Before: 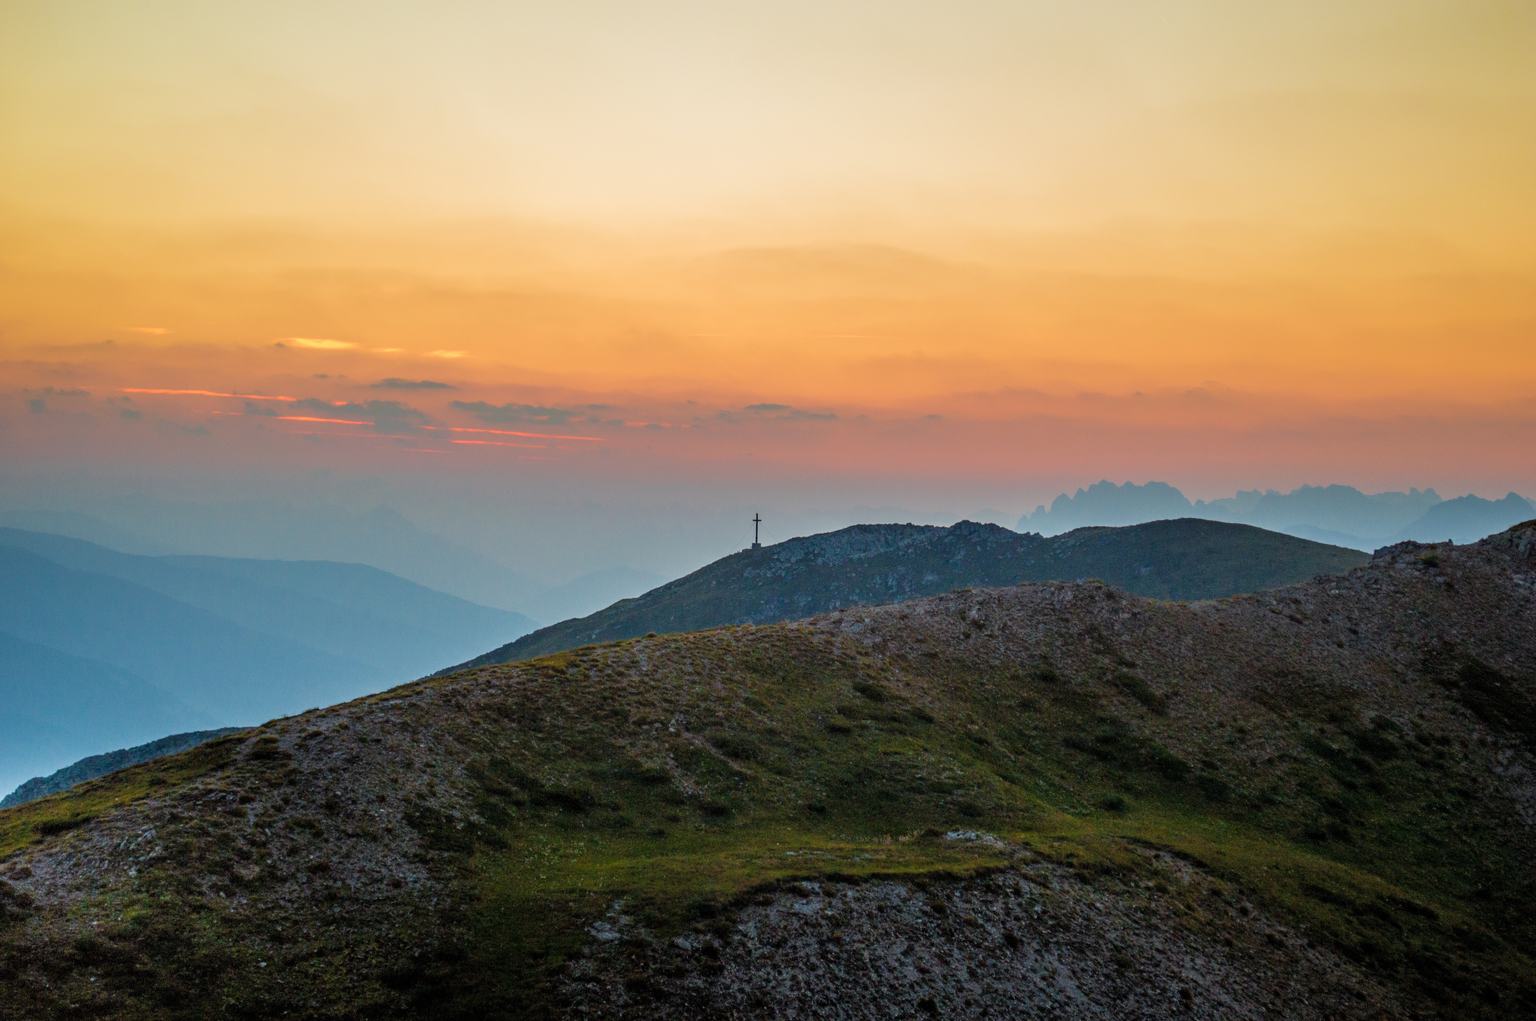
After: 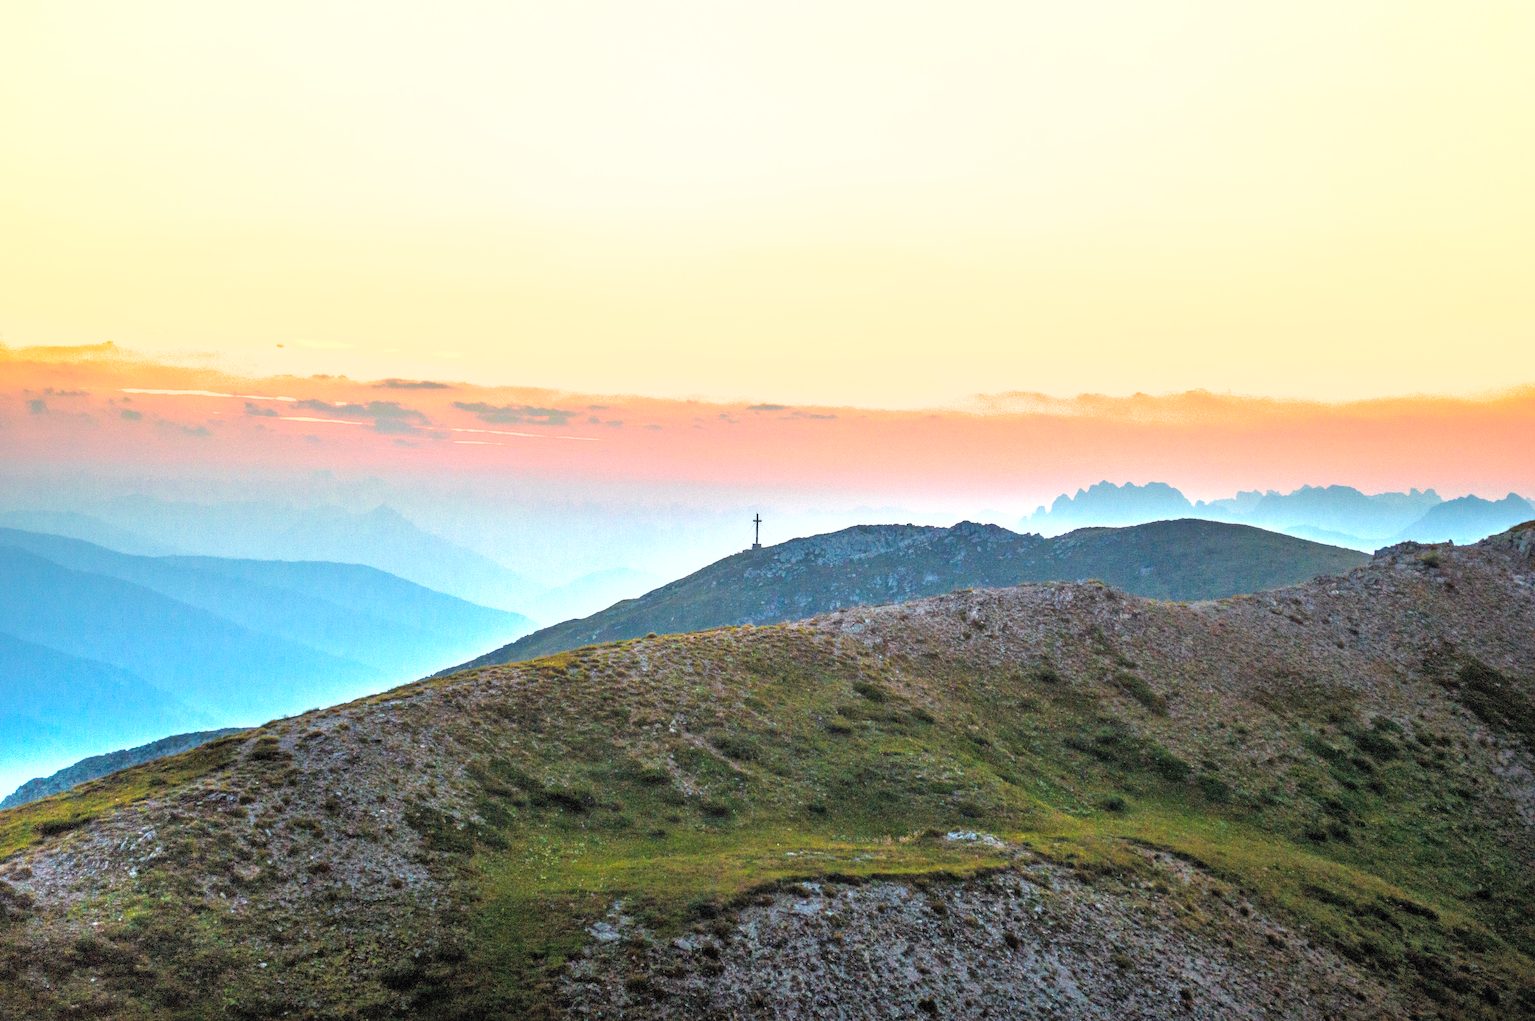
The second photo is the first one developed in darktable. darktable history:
exposure: black level correction 0, exposure 1.663 EV, compensate highlight preservation false
shadows and highlights: on, module defaults
